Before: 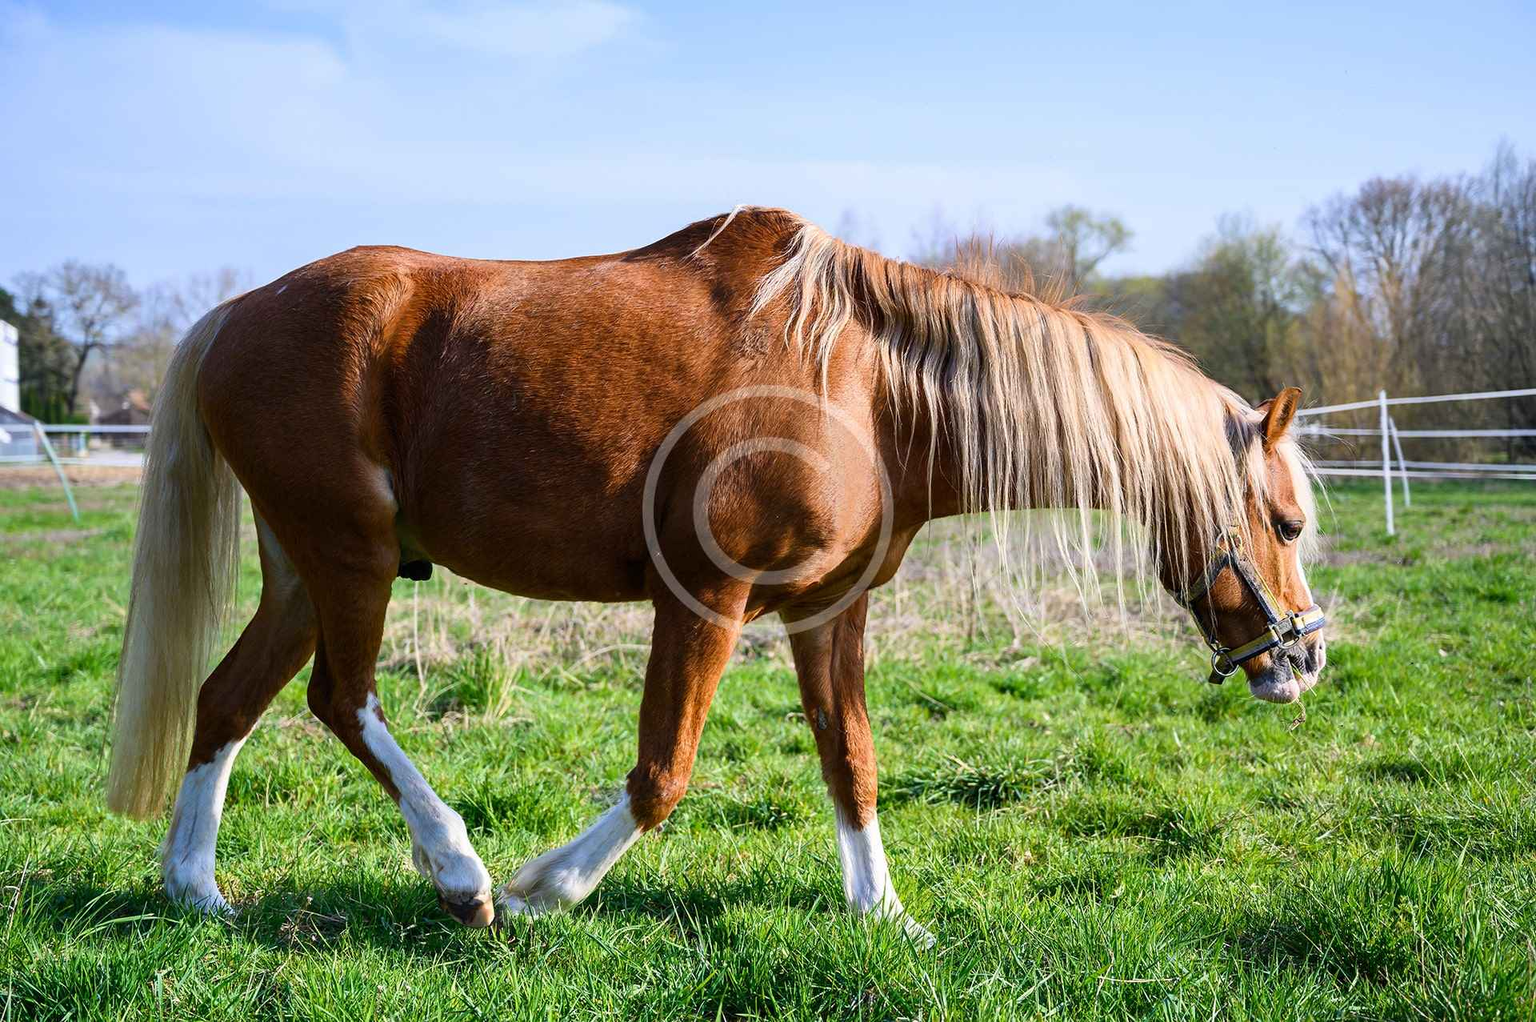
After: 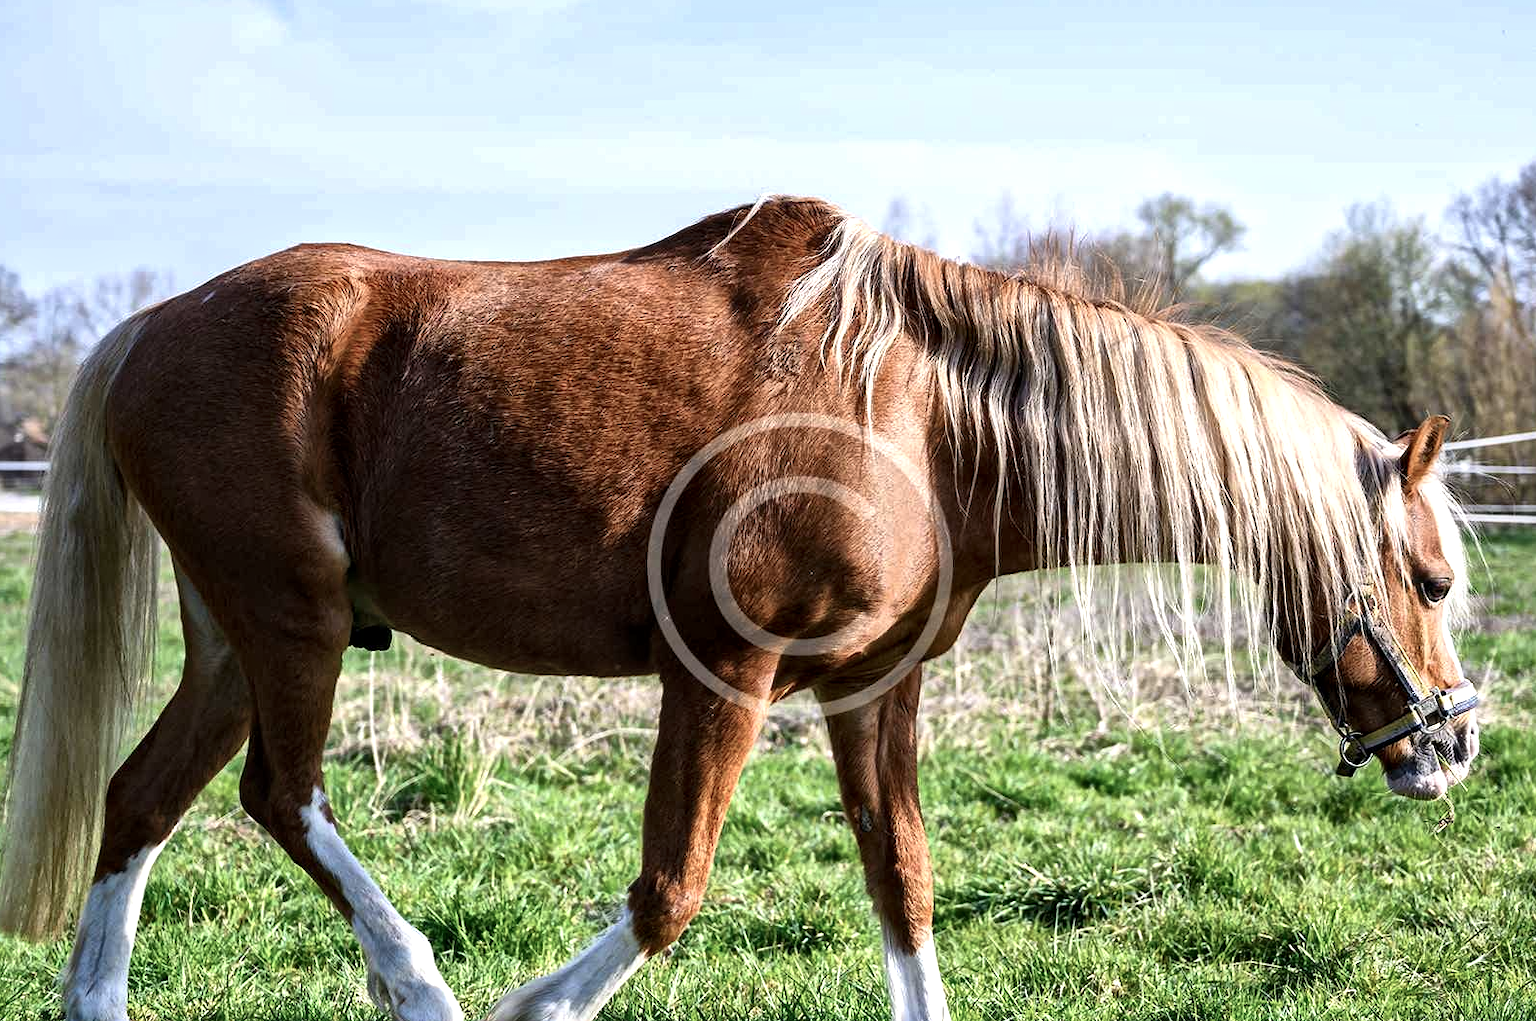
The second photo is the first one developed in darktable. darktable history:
local contrast: mode bilateral grid, contrast 19, coarseness 18, detail 163%, midtone range 0.2
crop and rotate: left 7.201%, top 4.526%, right 10.61%, bottom 13.264%
color balance rgb: global offset › luminance 0.263%, linear chroma grading › shadows -2.039%, linear chroma grading › highlights -14.499%, linear chroma grading › global chroma -9.677%, linear chroma grading › mid-tones -10.144%, perceptual saturation grading › global saturation 0.834%, global vibrance 10.014%, contrast 15.407%, saturation formula JzAzBz (2021)
